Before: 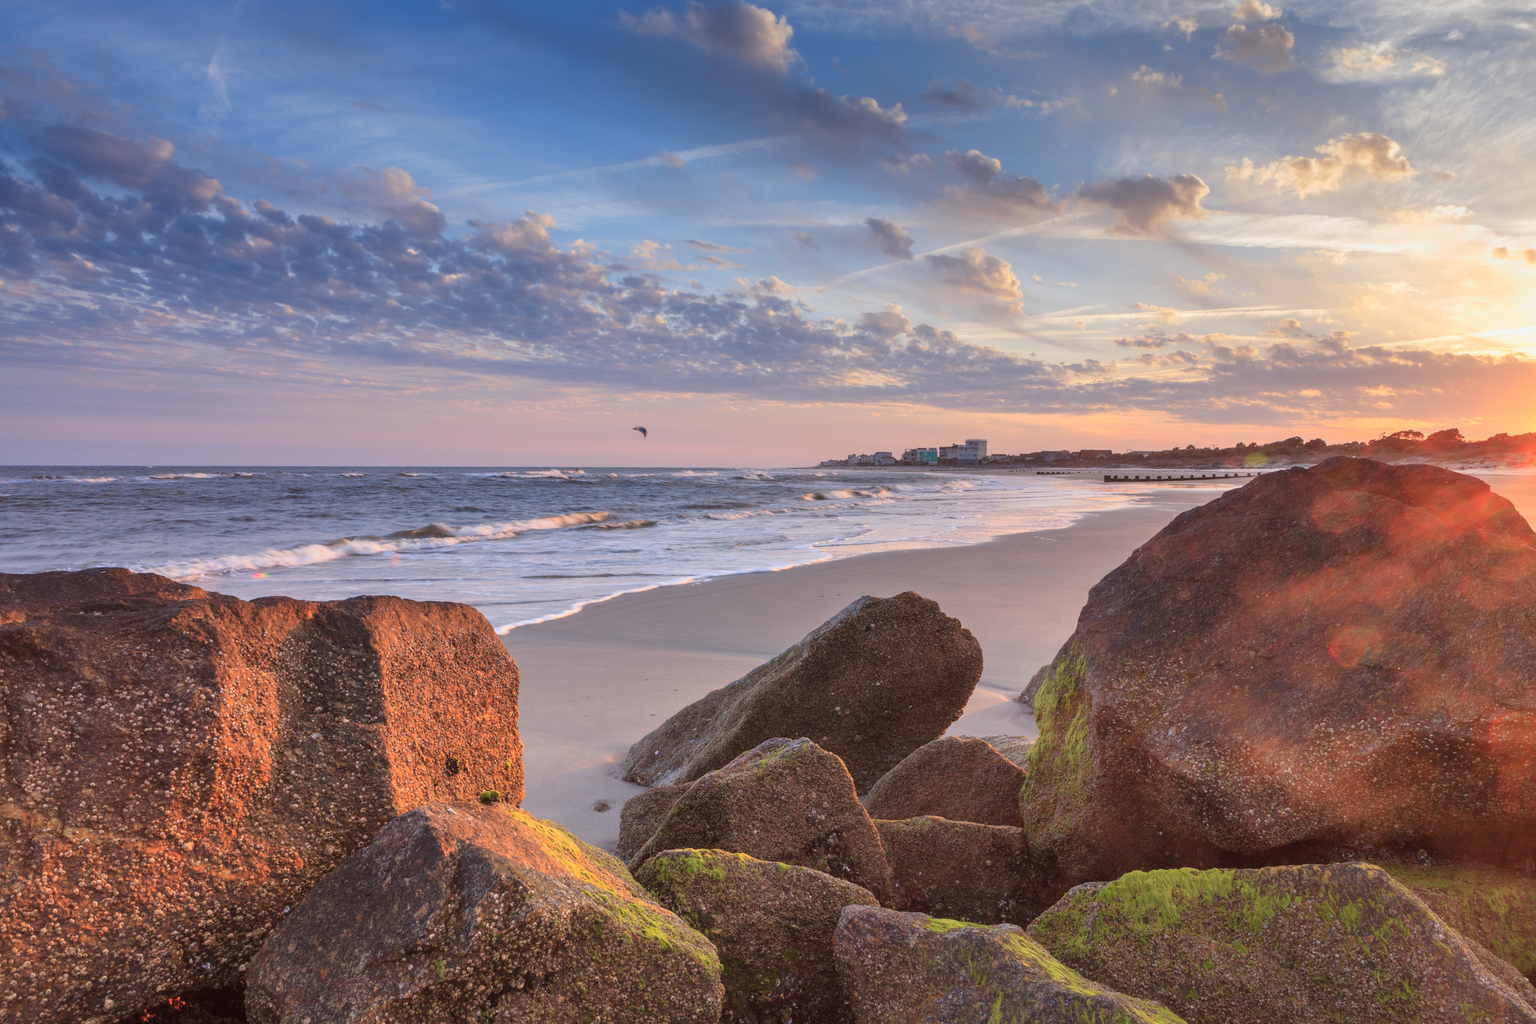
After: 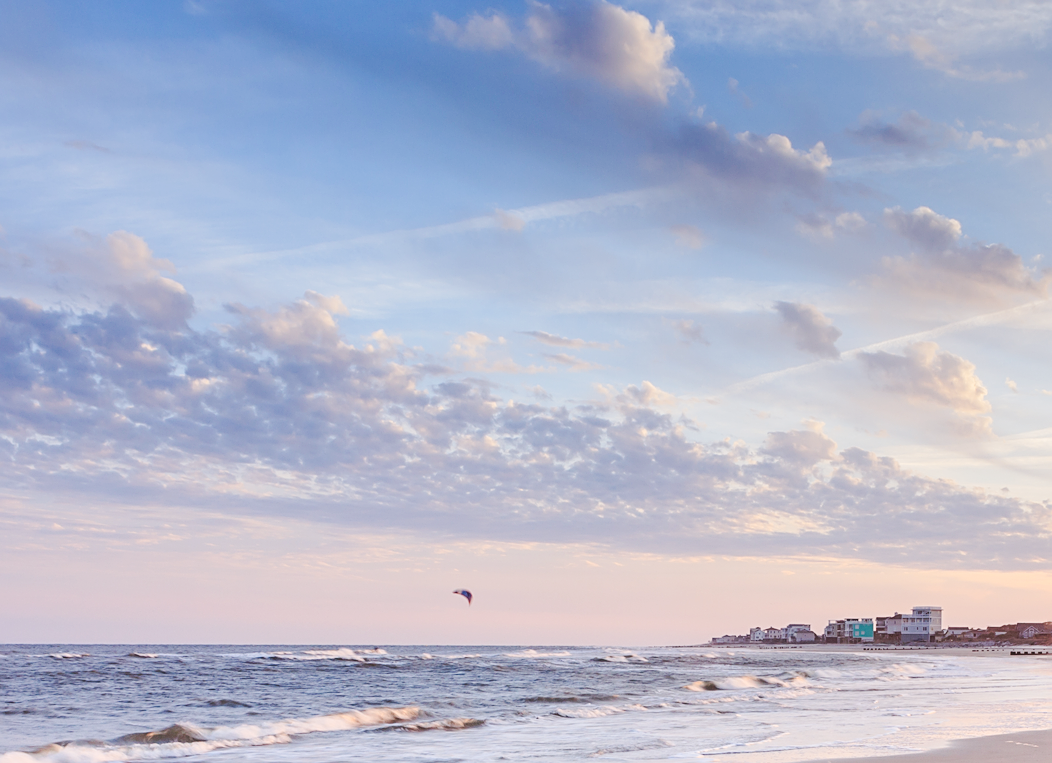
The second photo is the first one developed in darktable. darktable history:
crop: left 19.89%, right 30.489%, bottom 46.008%
sharpen: on, module defaults
tone curve: curves: ch0 [(0, 0.026) (0.146, 0.158) (0.272, 0.34) (0.453, 0.627) (0.687, 0.829) (1, 1)], preserve colors none
